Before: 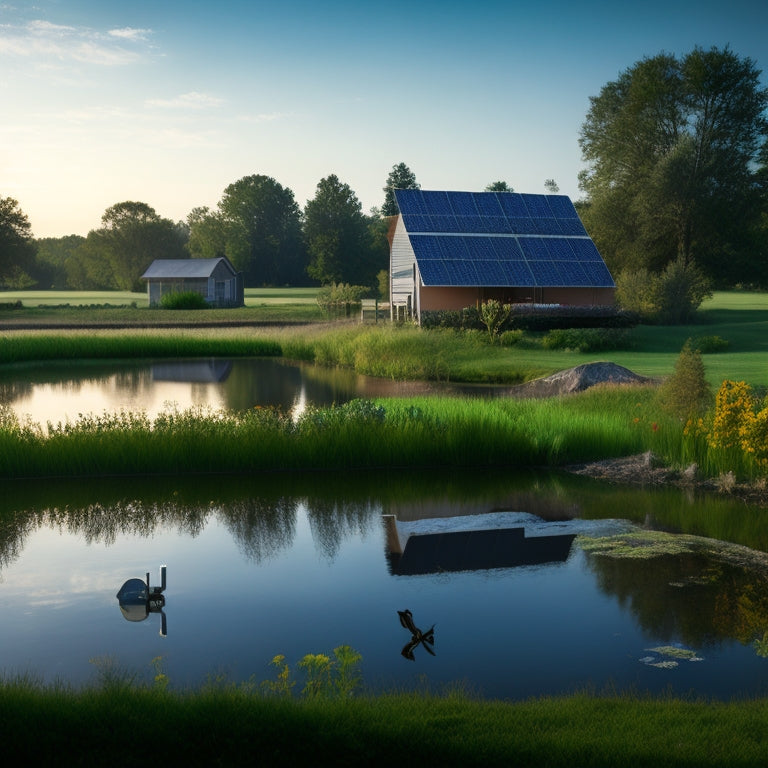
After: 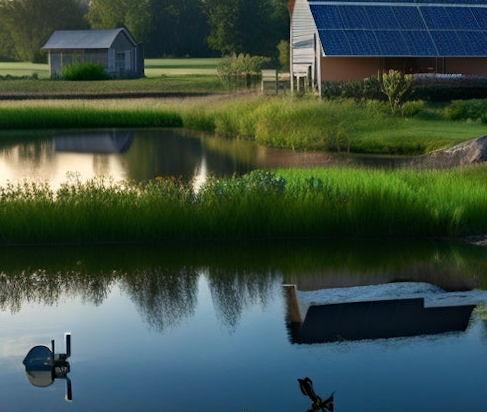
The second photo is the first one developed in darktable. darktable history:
haze removal: compatibility mode true, adaptive false
rotate and perspective: lens shift (vertical) 0.048, lens shift (horizontal) -0.024, automatic cropping off
crop: left 13.312%, top 31.28%, right 24.627%, bottom 15.582%
